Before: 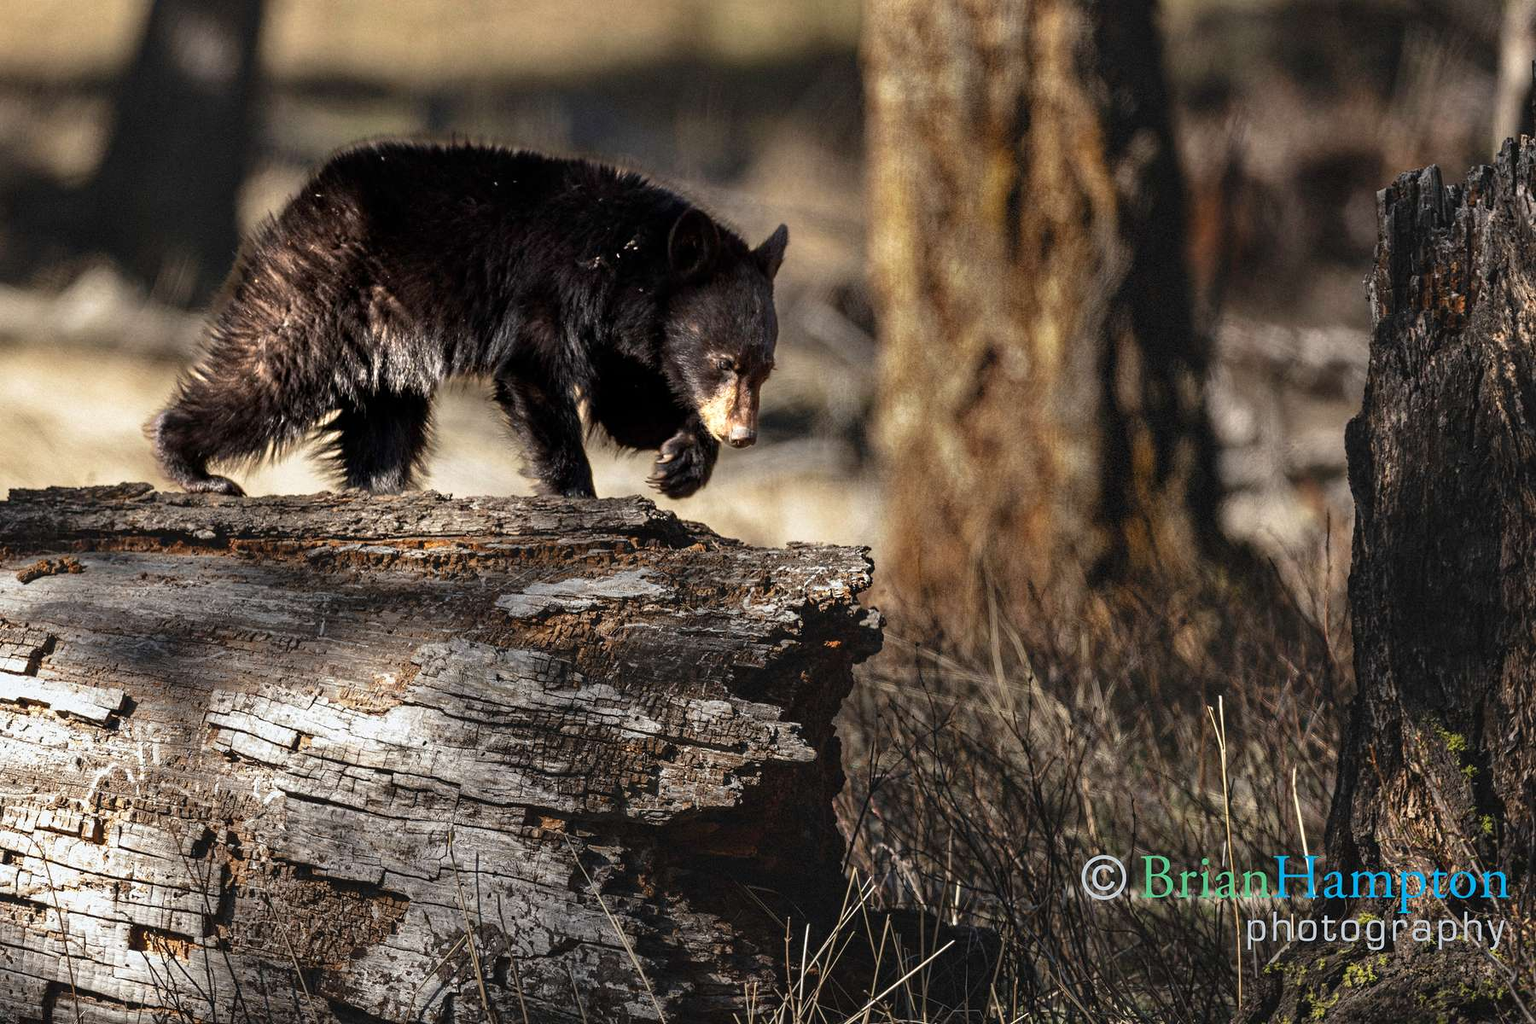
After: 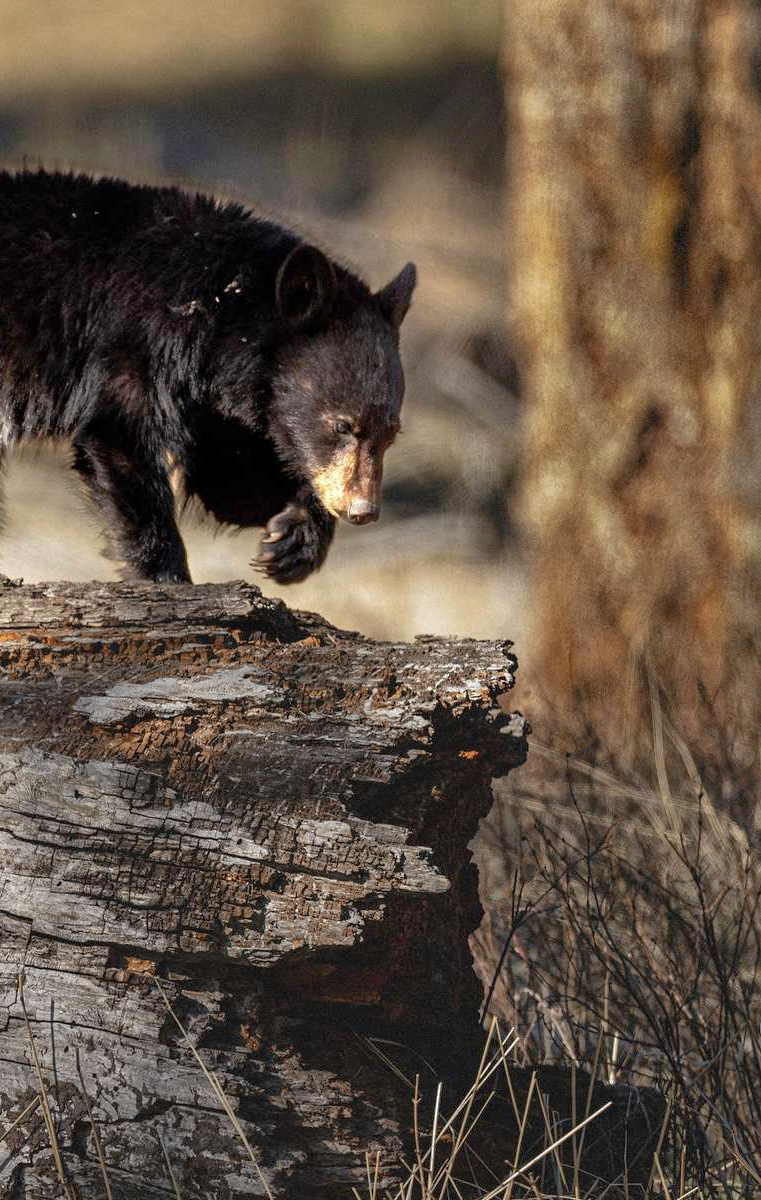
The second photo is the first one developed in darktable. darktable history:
crop: left 28.176%, right 29.521%
shadows and highlights: on, module defaults
